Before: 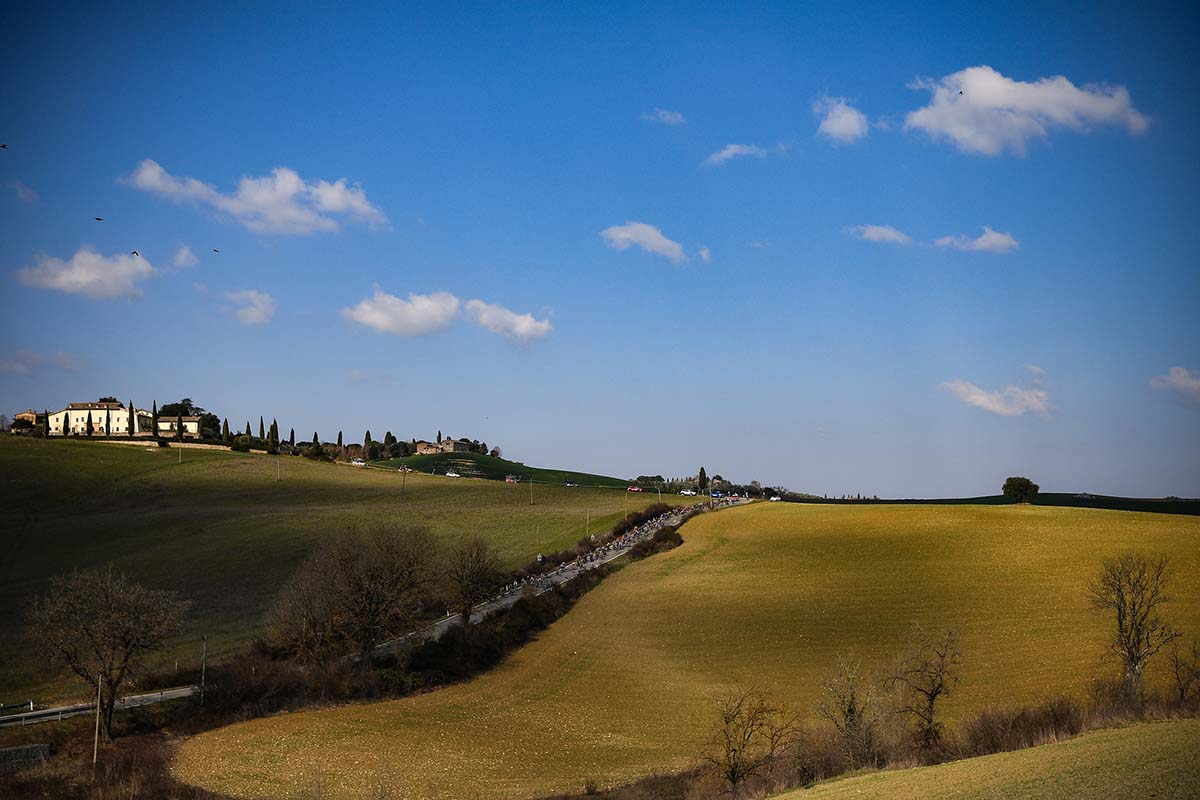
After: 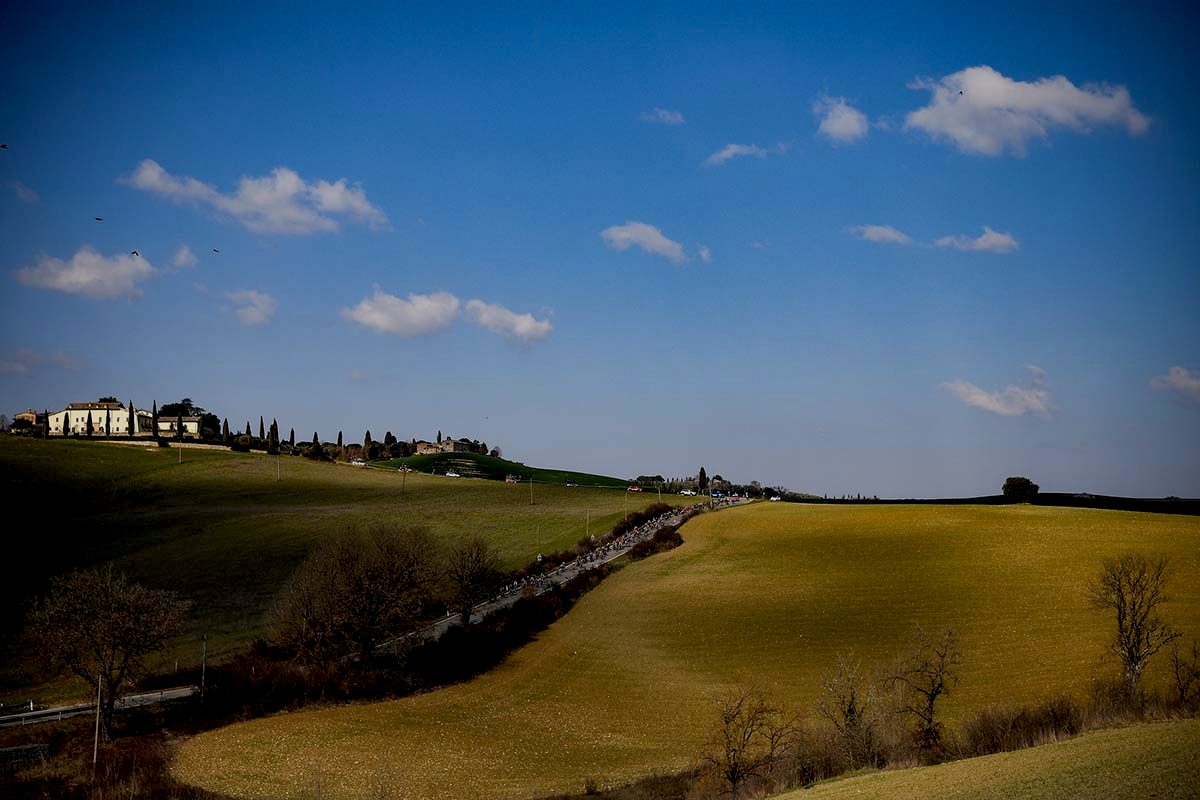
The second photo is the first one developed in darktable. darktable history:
exposure: black level correction 0.011, exposure -0.483 EV, compensate highlight preservation false
